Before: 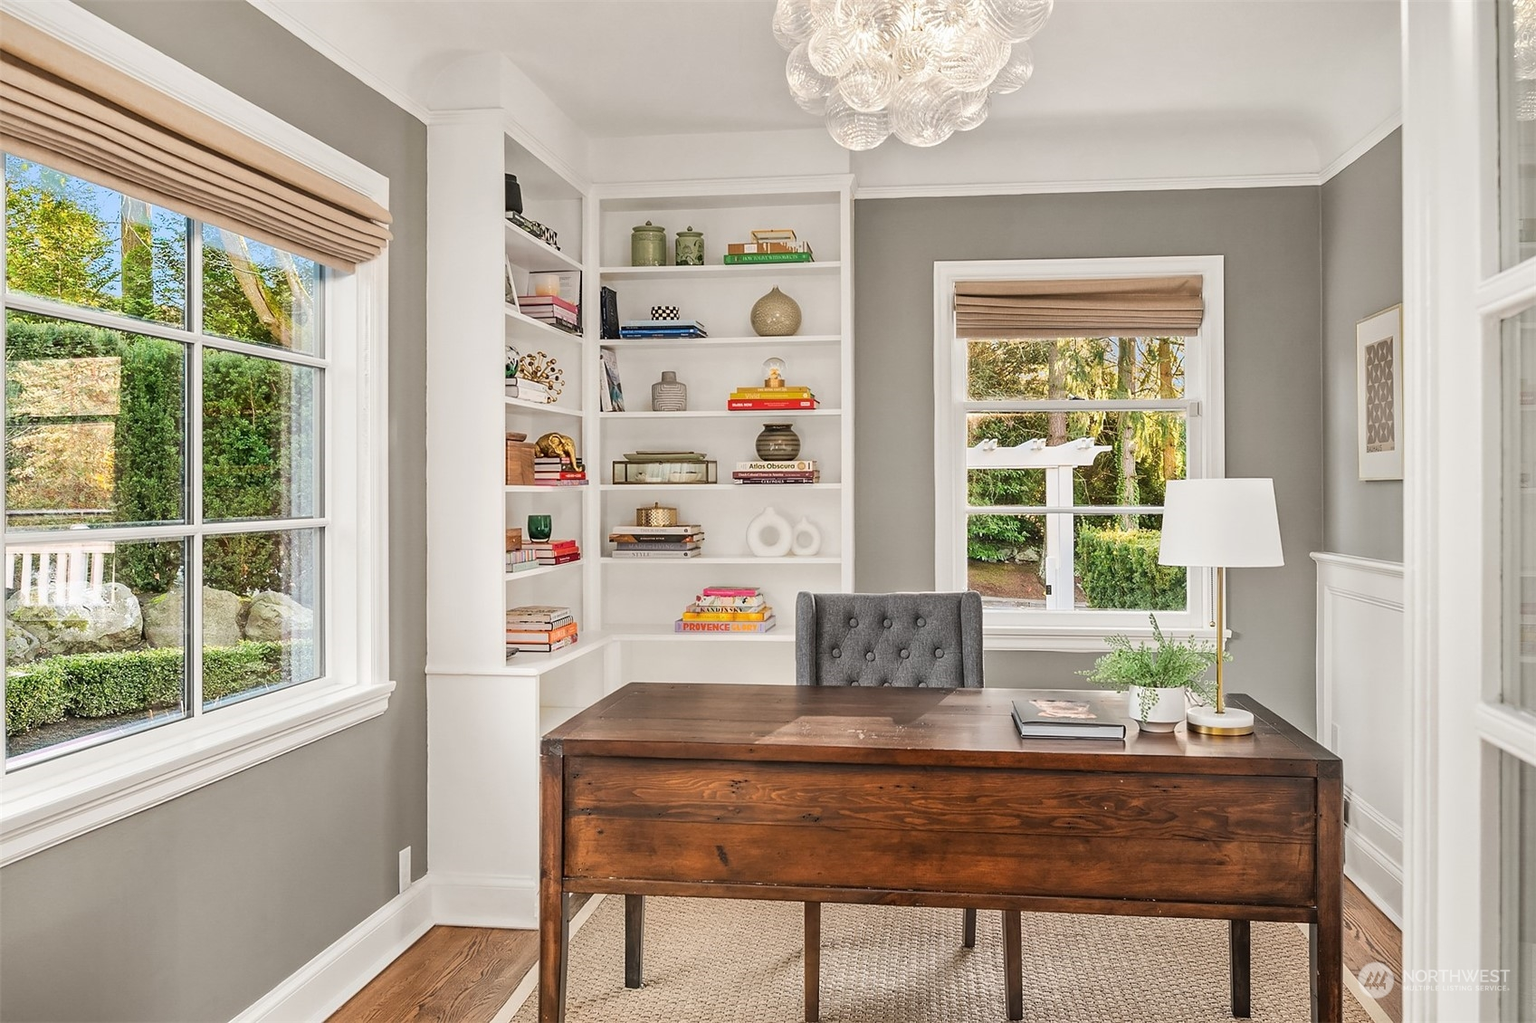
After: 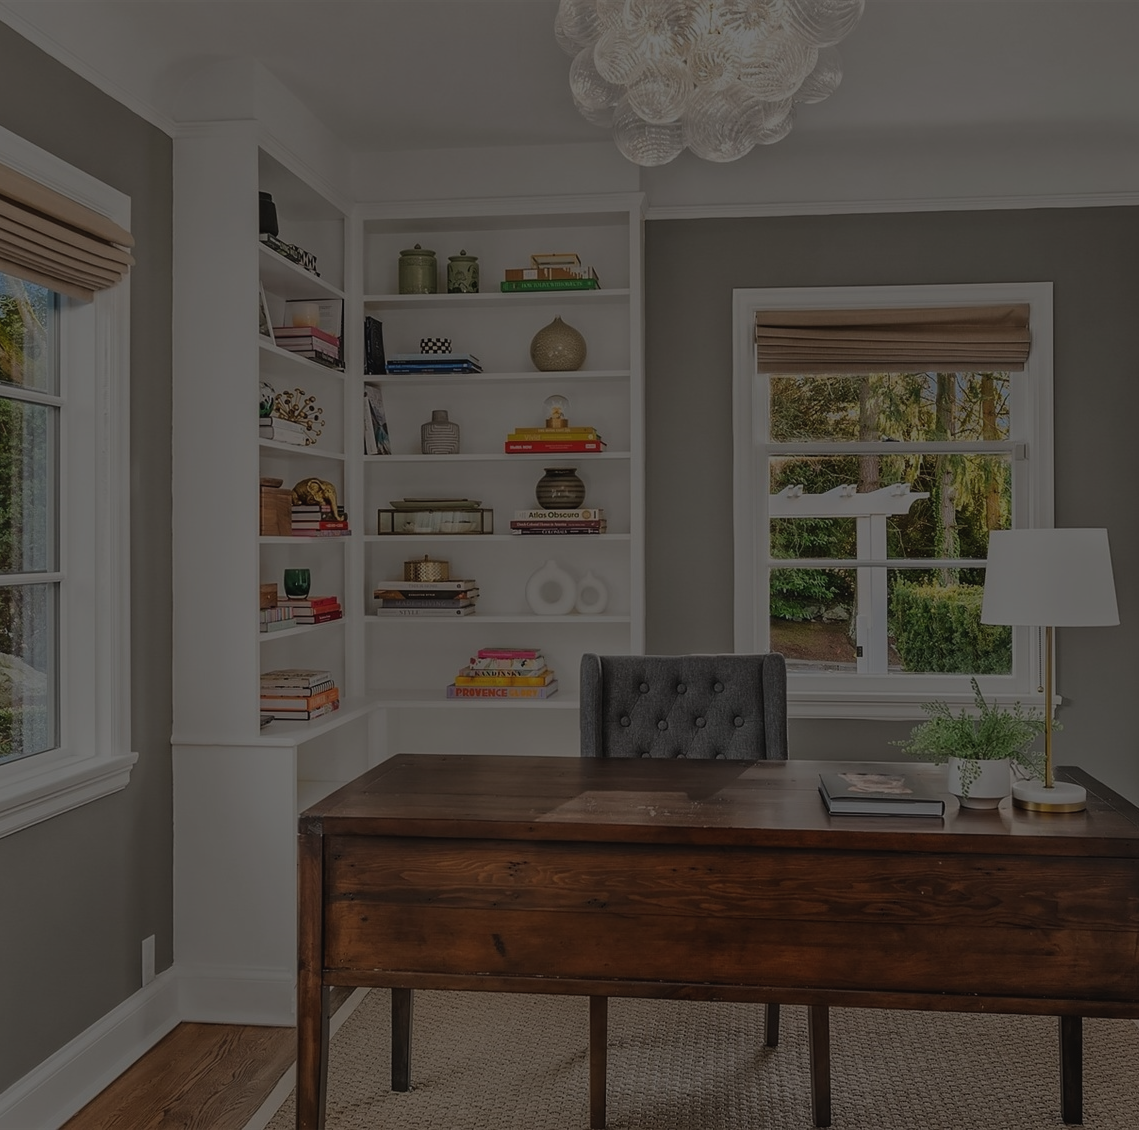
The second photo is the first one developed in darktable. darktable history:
crop and rotate: left 17.656%, right 15.181%
exposure: black level correction -0.015, exposure -0.527 EV, compensate exposure bias true, compensate highlight preservation false
